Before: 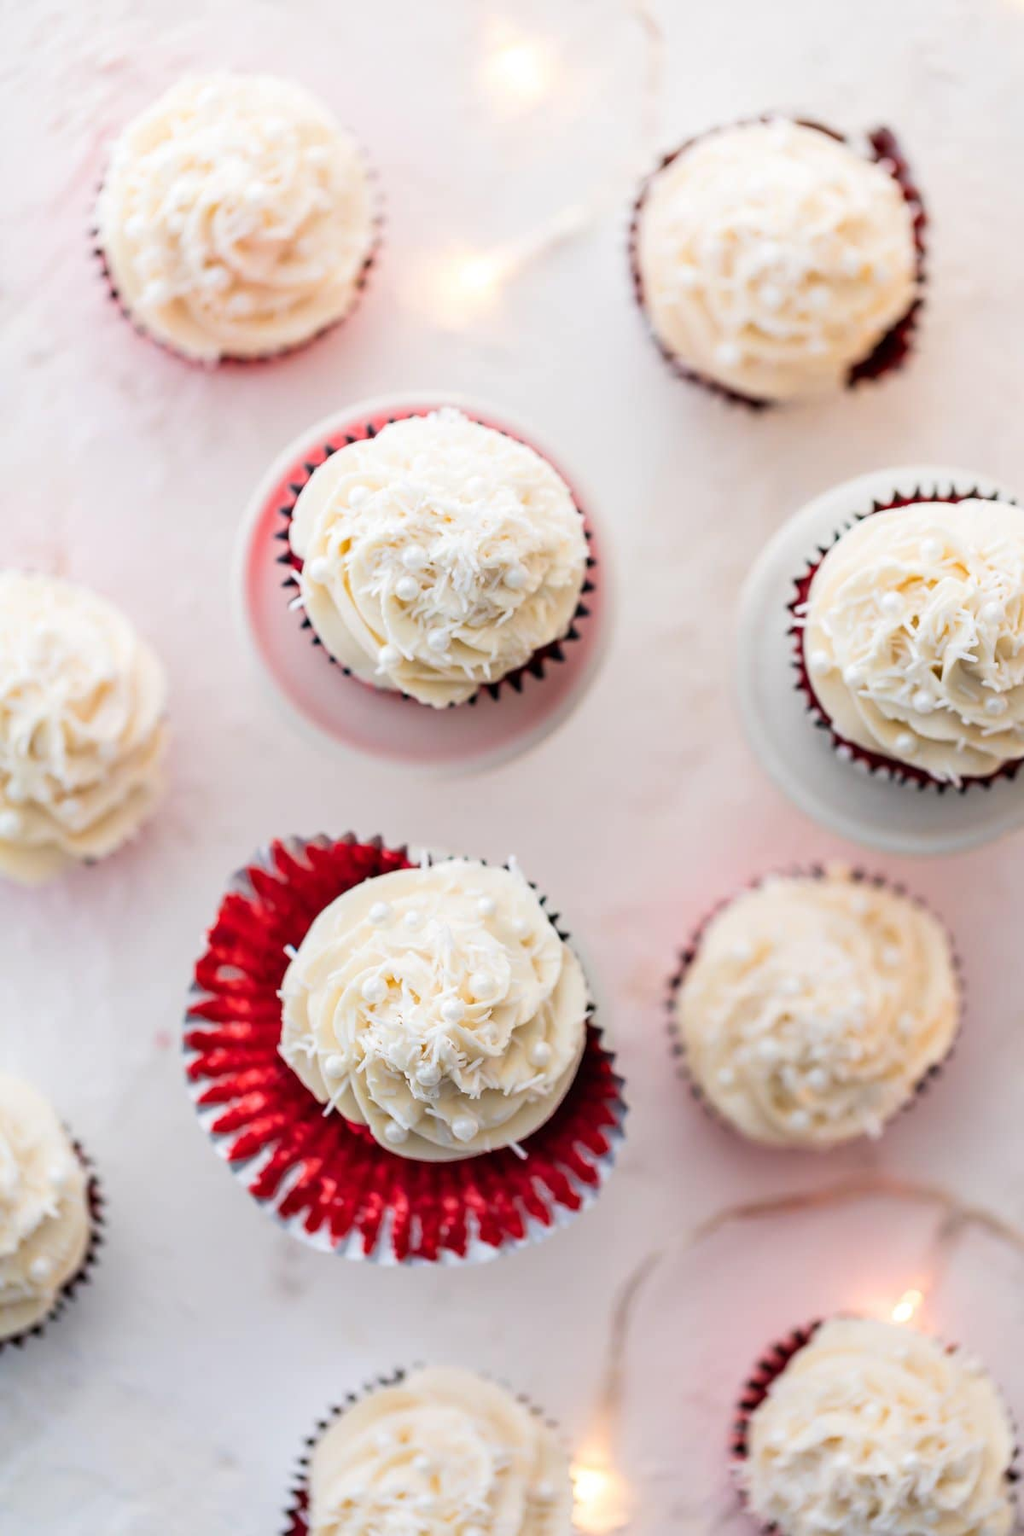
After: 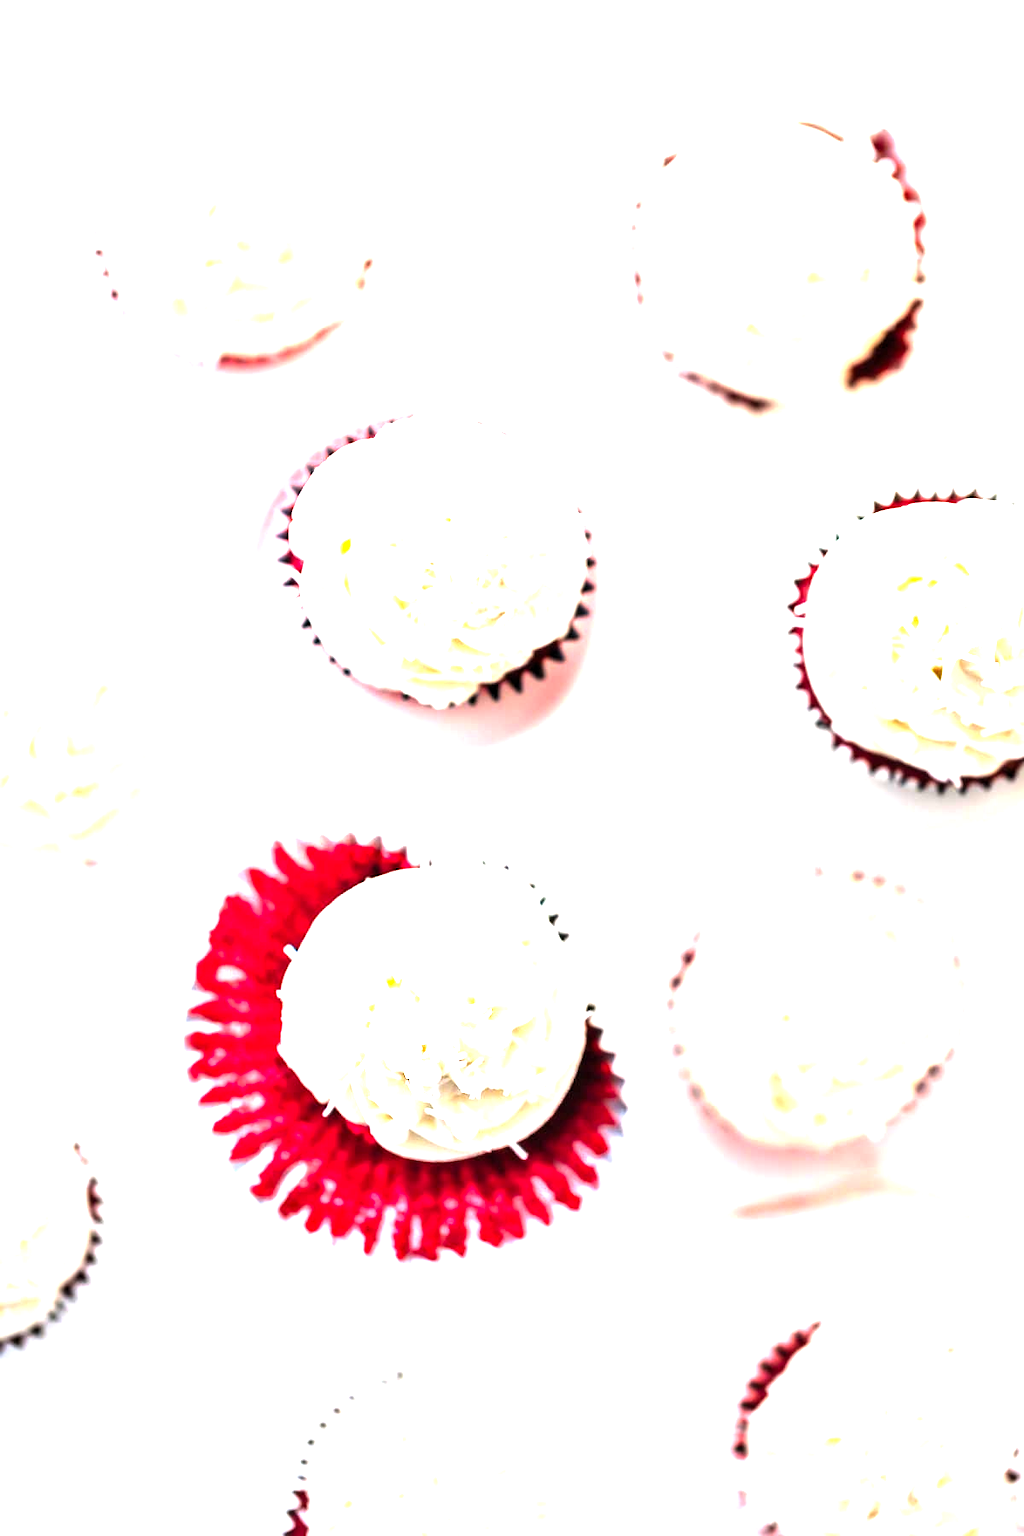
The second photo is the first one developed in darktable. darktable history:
exposure: black level correction 0, exposure 0.877 EV, compensate exposure bias true, compensate highlight preservation false
levels: levels [0.012, 0.367, 0.697]
